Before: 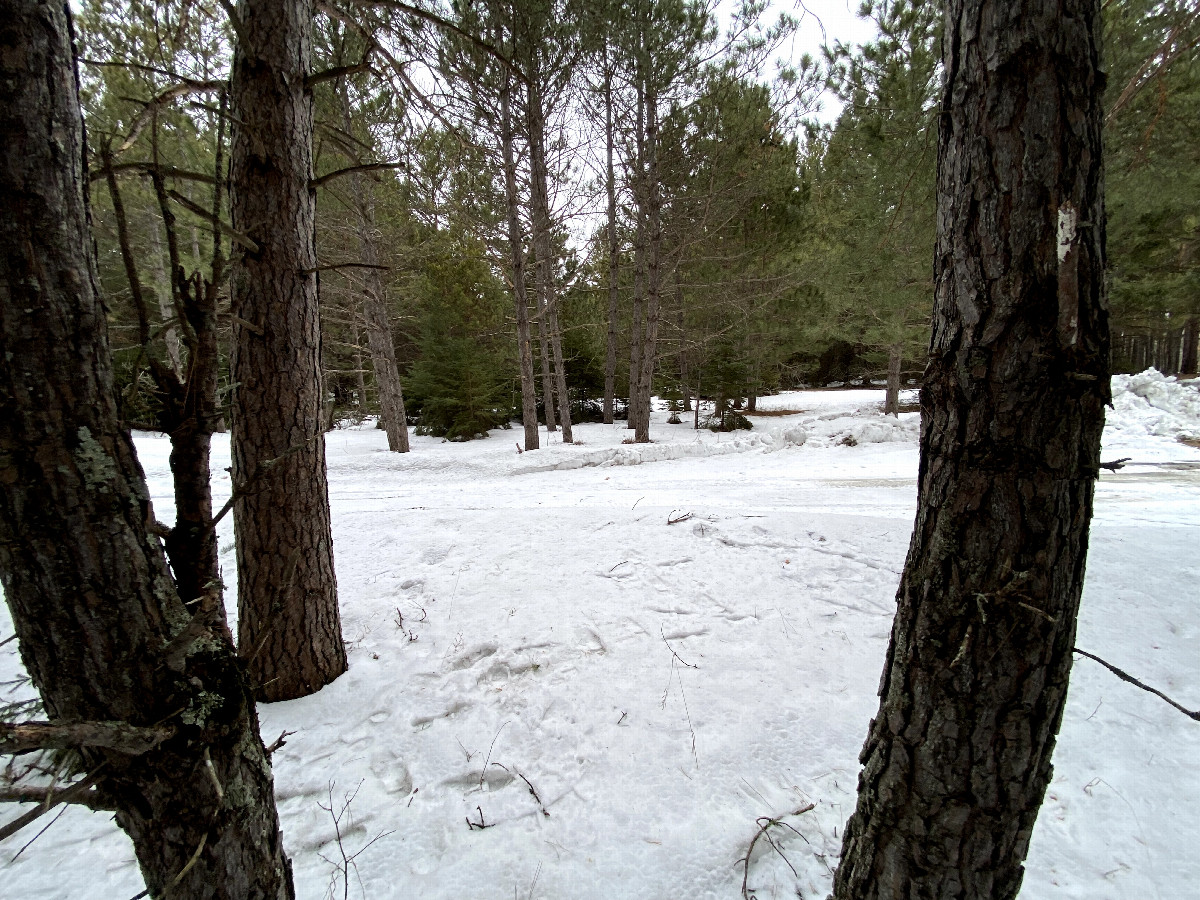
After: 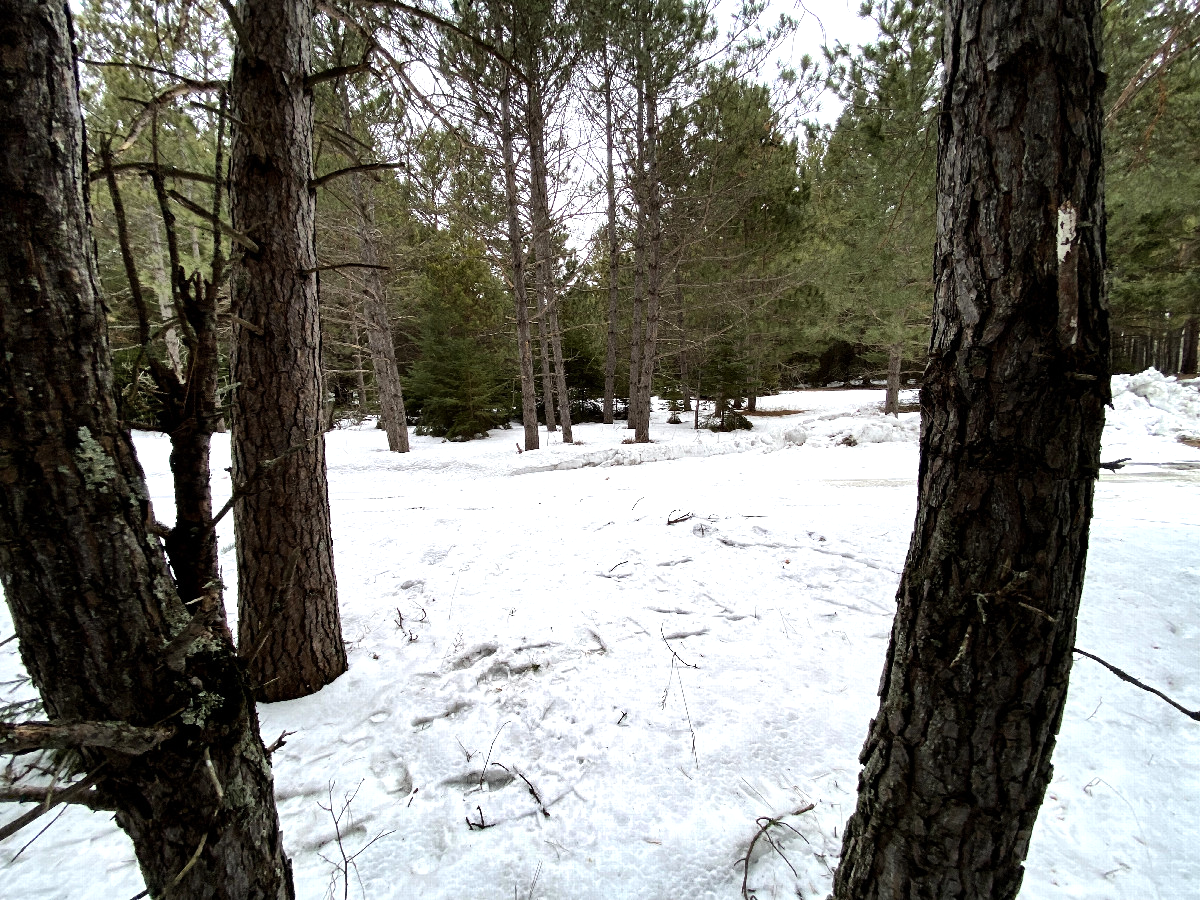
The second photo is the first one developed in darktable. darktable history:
shadows and highlights: soften with gaussian
tone equalizer: -8 EV -0.43 EV, -7 EV -0.365 EV, -6 EV -0.361 EV, -5 EV -0.2 EV, -3 EV 0.254 EV, -2 EV 0.354 EV, -1 EV 0.412 EV, +0 EV 0.427 EV
